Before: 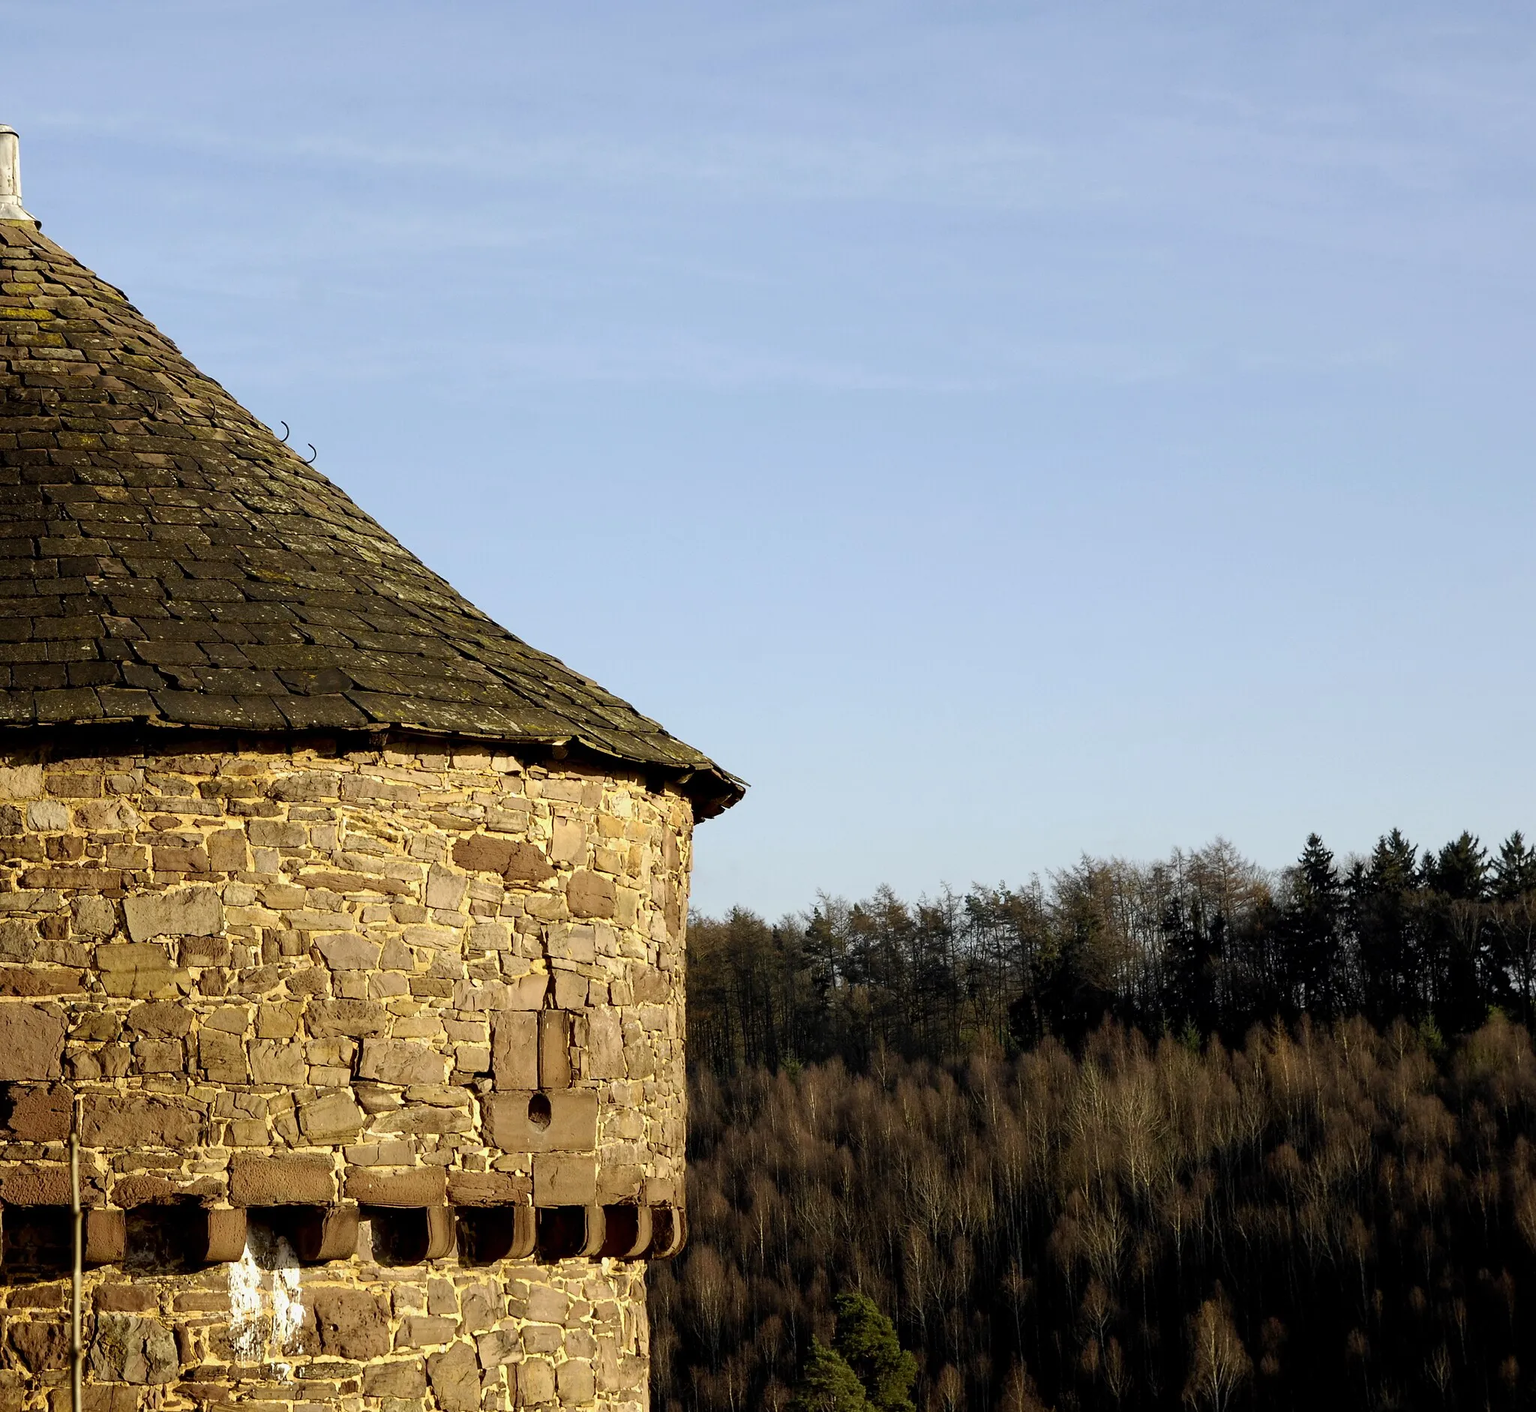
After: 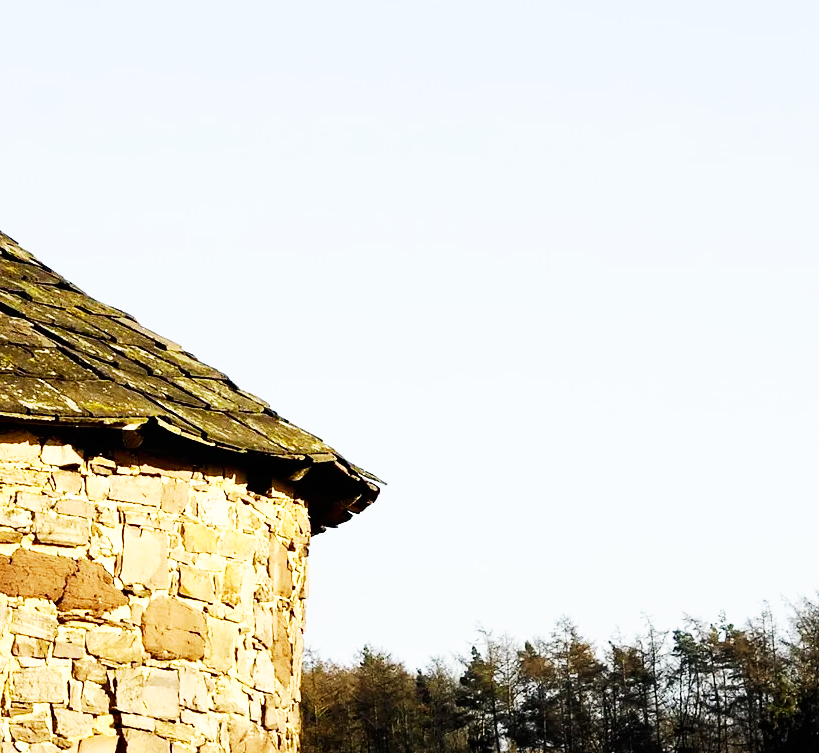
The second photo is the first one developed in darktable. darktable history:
crop: left 30%, top 30%, right 30%, bottom 30%
base curve: curves: ch0 [(0, 0) (0.007, 0.004) (0.027, 0.03) (0.046, 0.07) (0.207, 0.54) (0.442, 0.872) (0.673, 0.972) (1, 1)], preserve colors none
